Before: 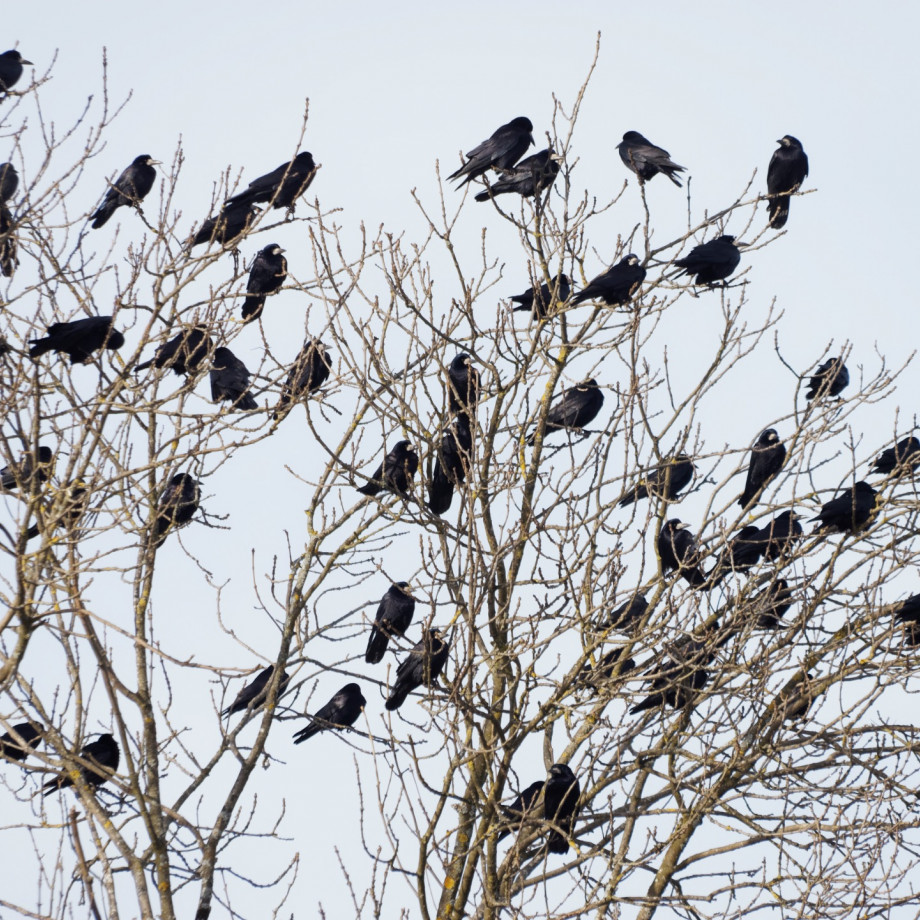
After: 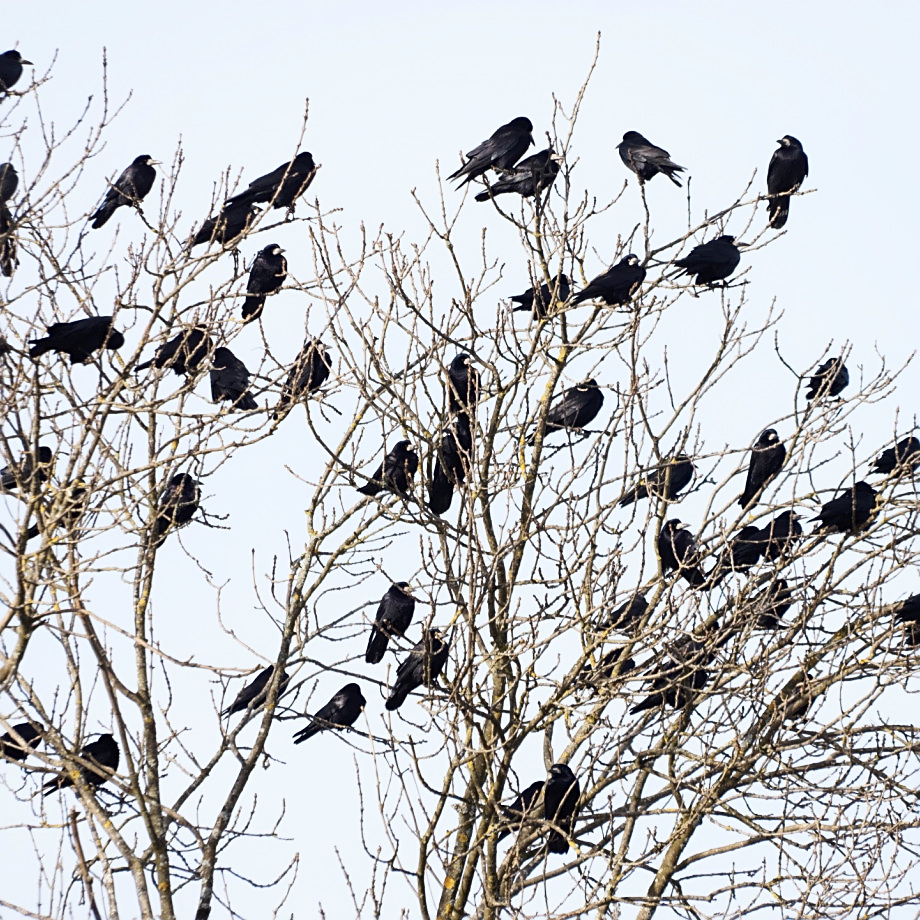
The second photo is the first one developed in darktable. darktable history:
contrast brightness saturation: contrast 0.24, brightness 0.09
sharpen: on, module defaults
